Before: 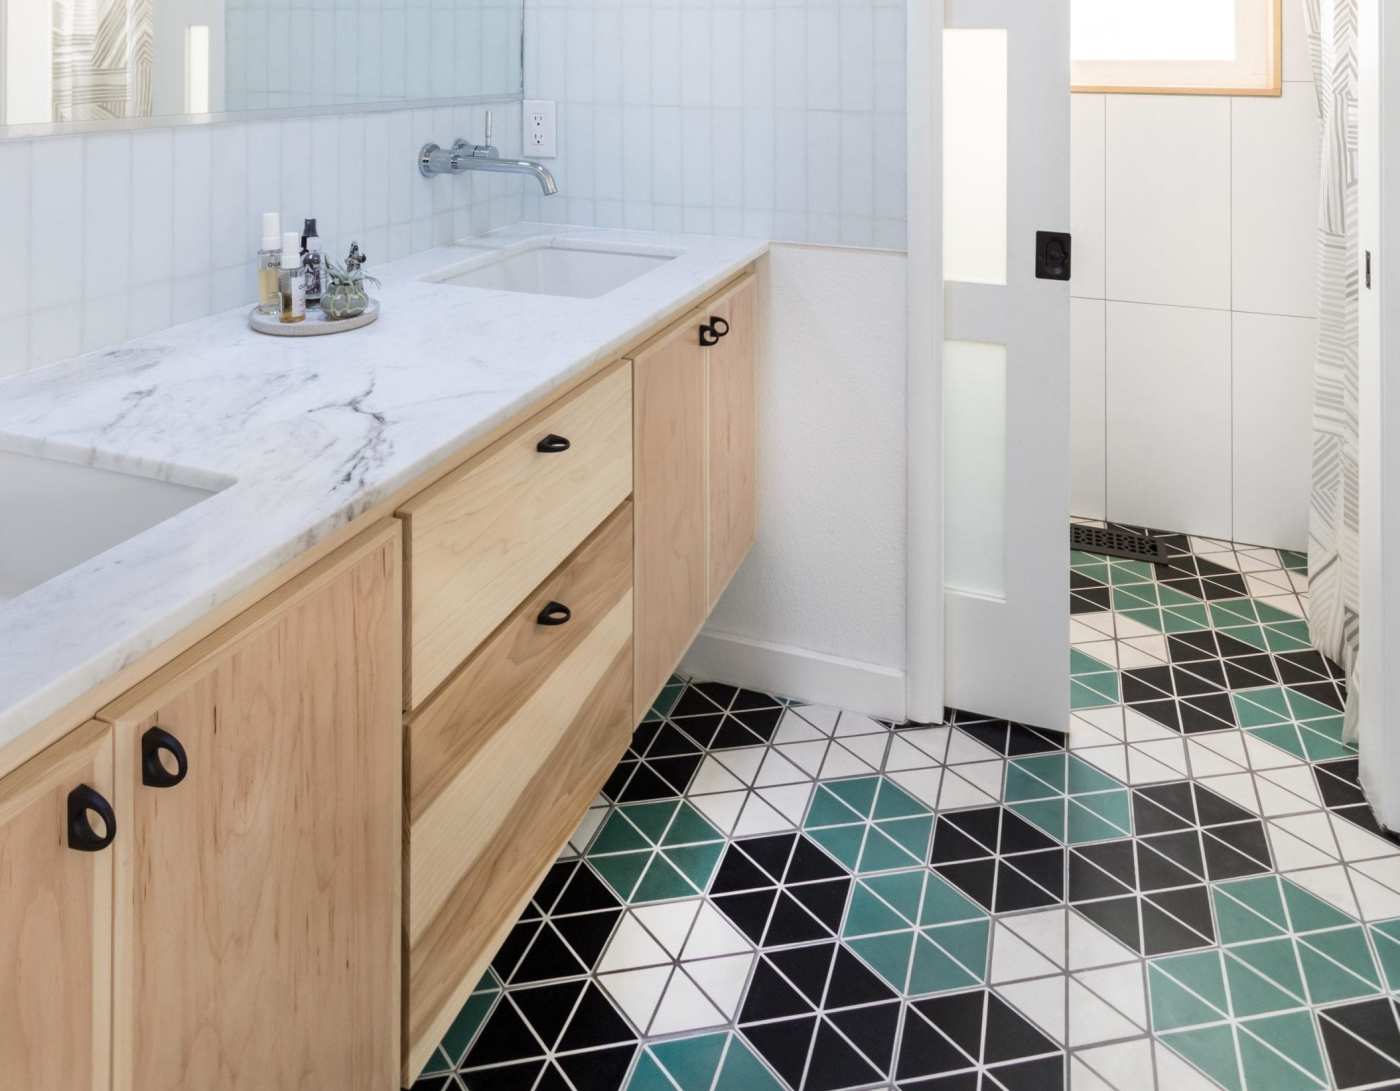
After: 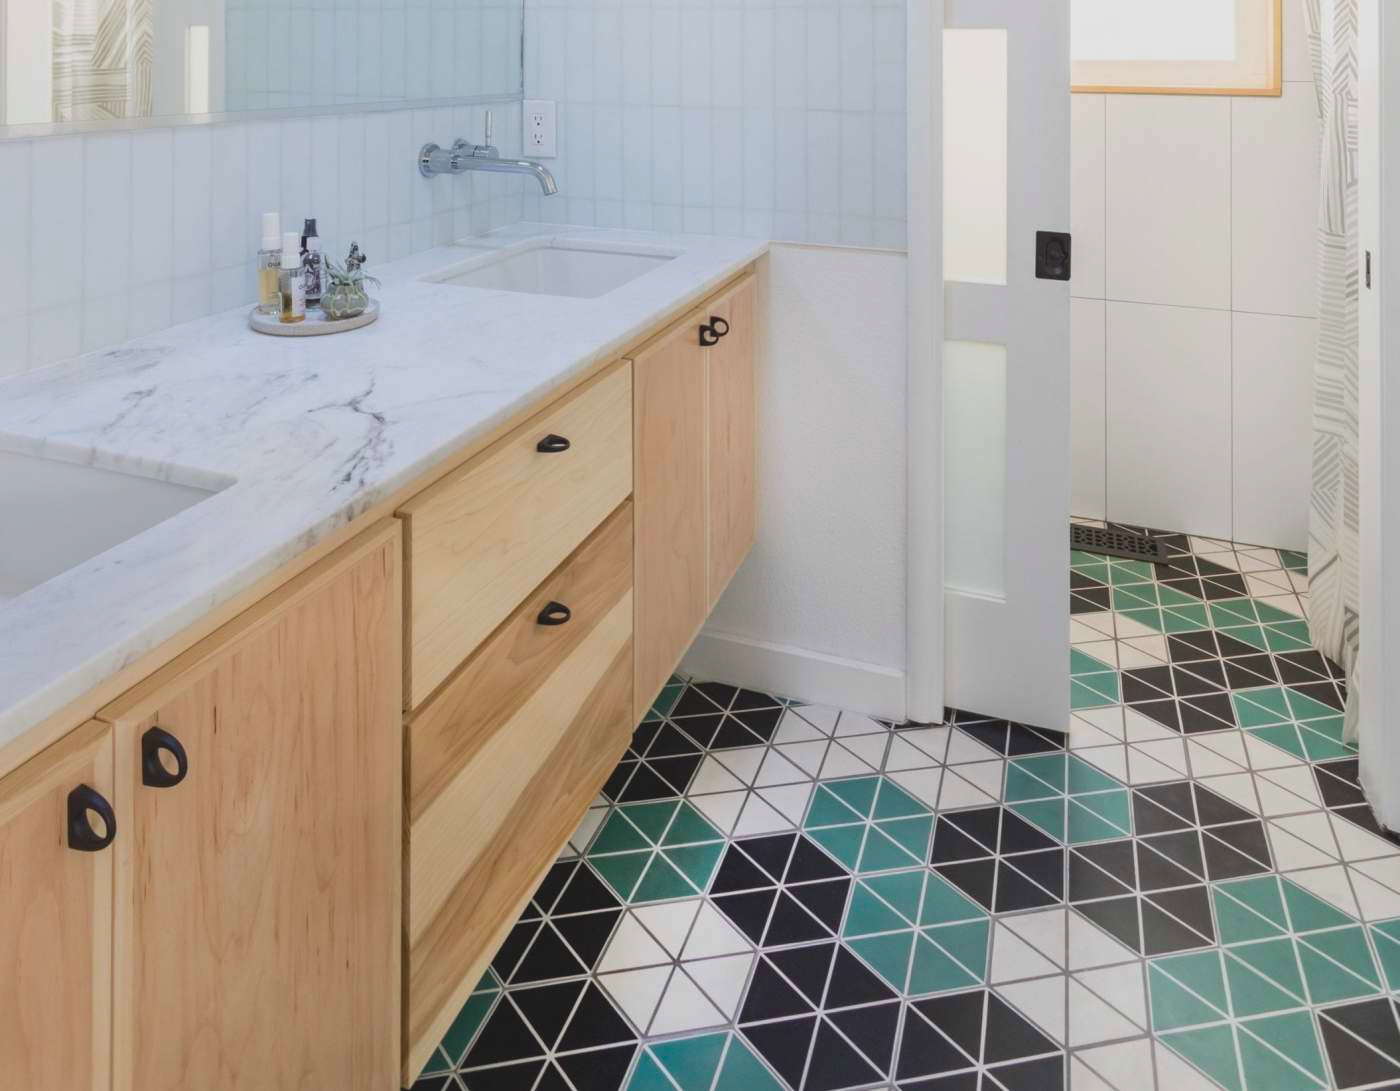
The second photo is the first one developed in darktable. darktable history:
contrast brightness saturation: contrast -0.197, saturation 0.186
